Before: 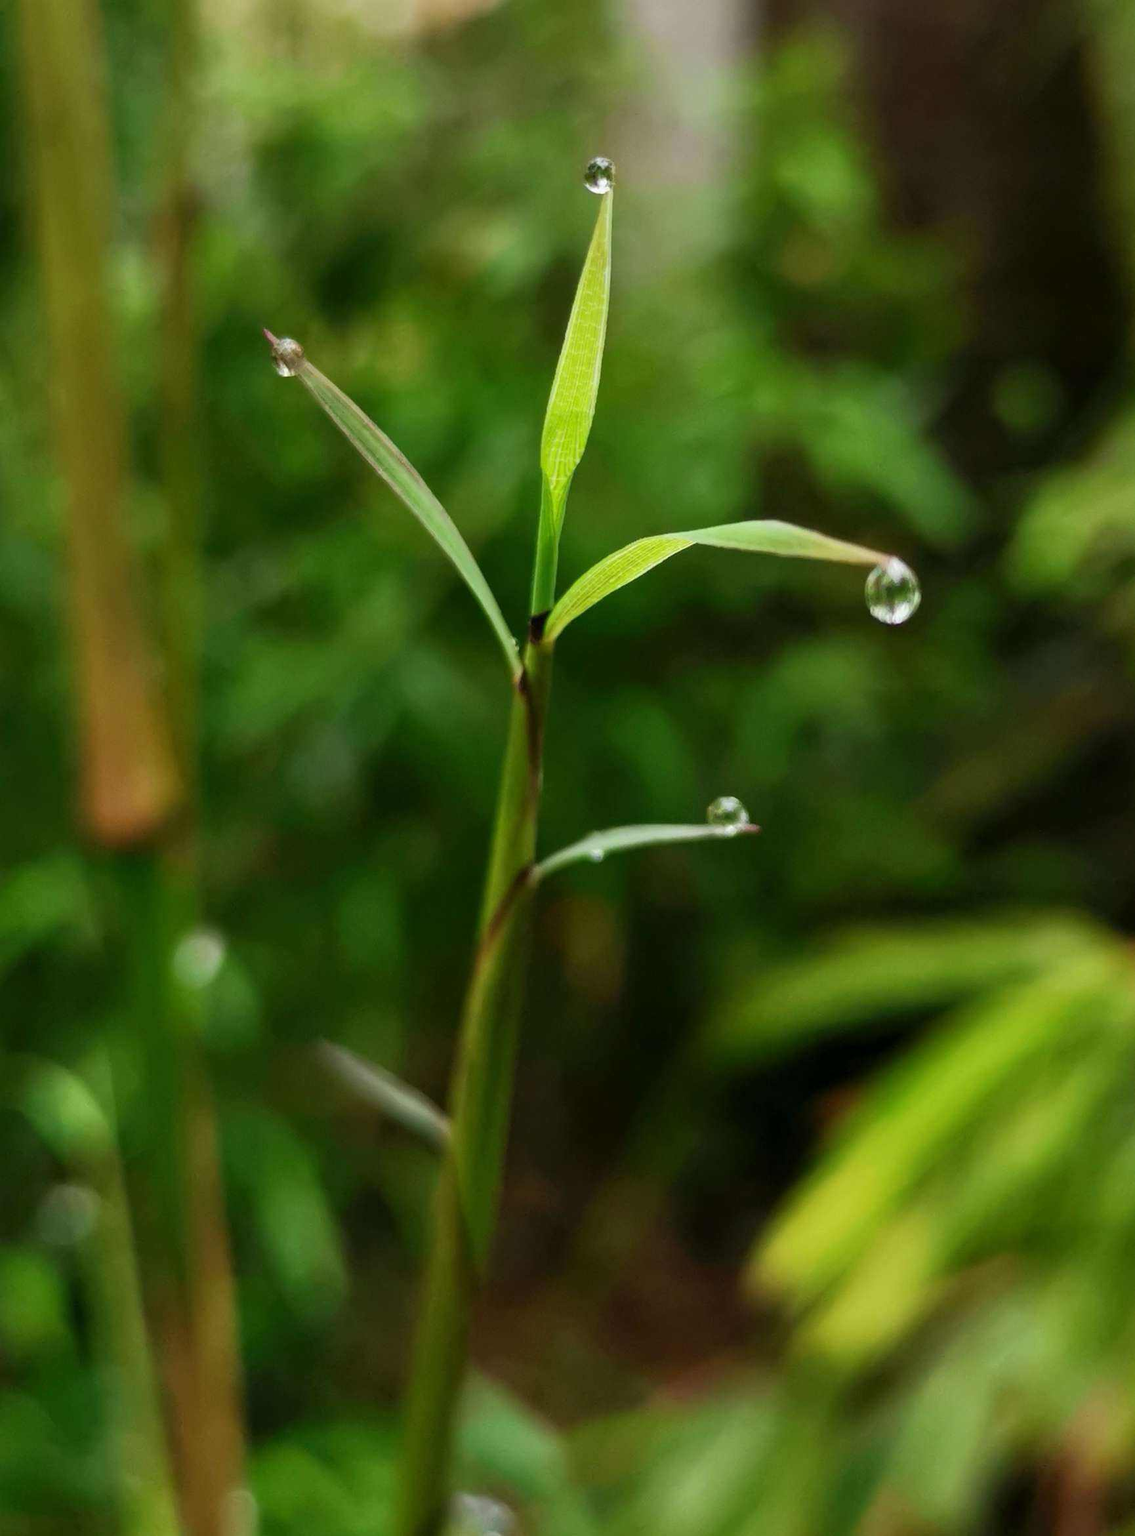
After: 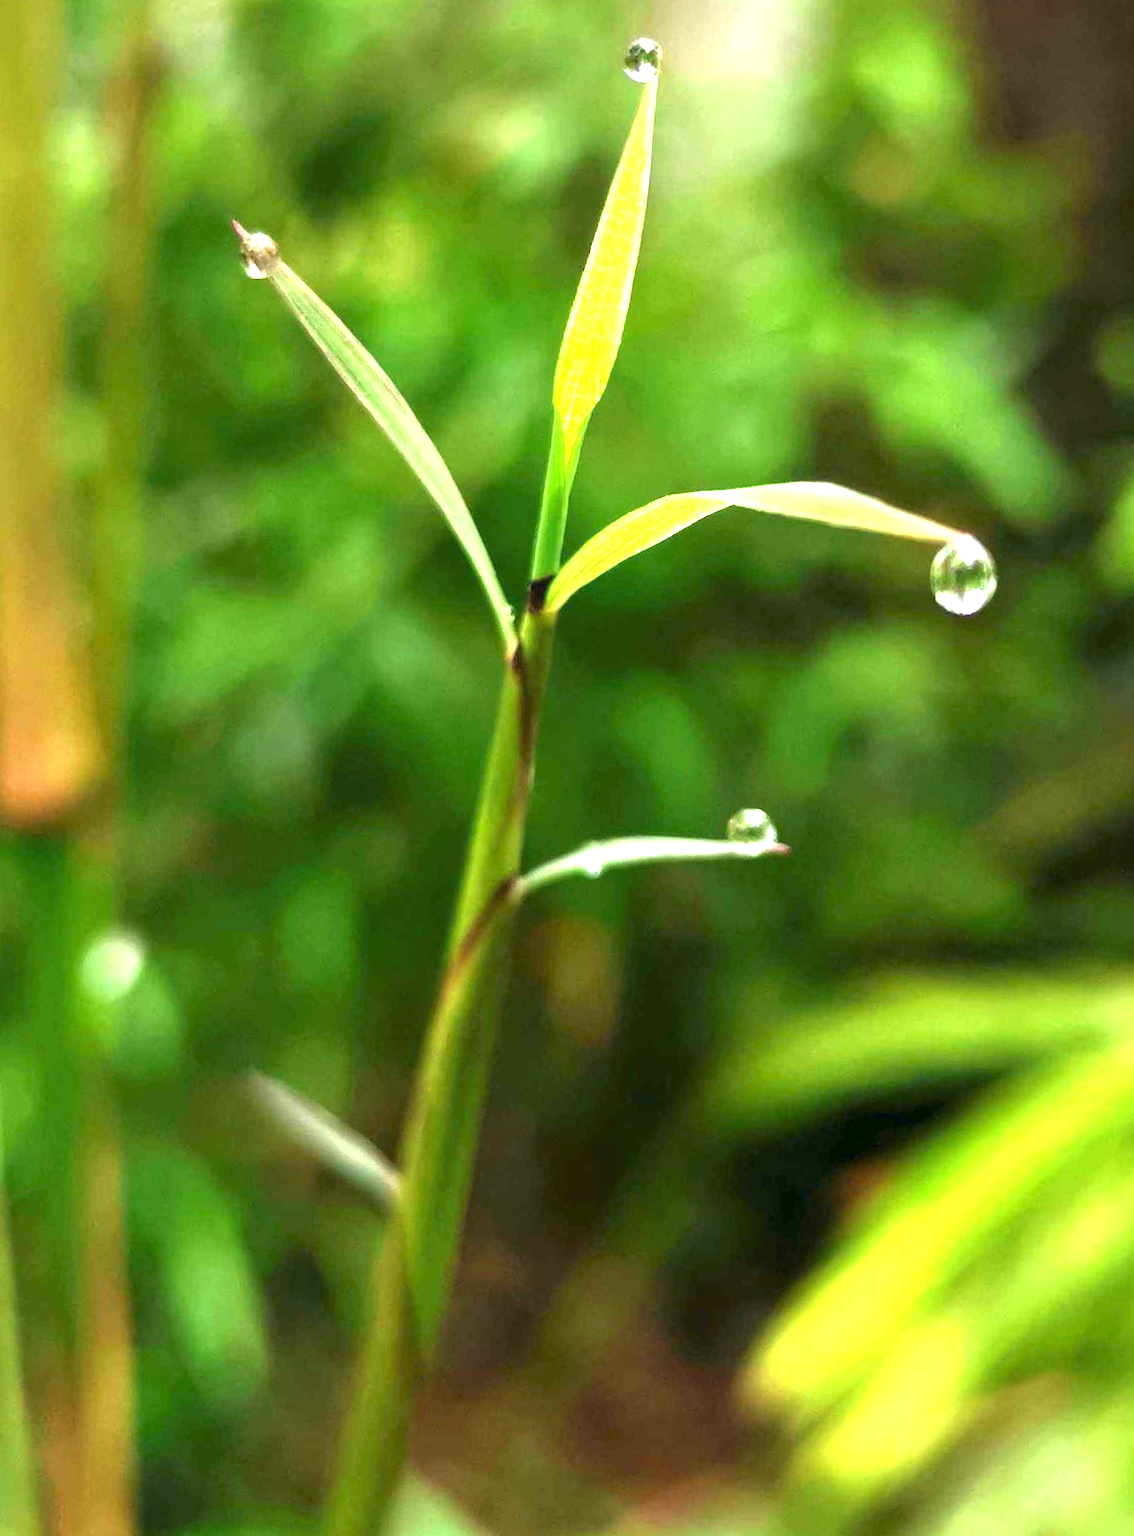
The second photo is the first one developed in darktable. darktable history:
exposure: black level correction 0, exposure 1.7 EV, compensate exposure bias true, compensate highlight preservation false
crop and rotate: angle -3.27°, left 5.211%, top 5.211%, right 4.607%, bottom 4.607%
